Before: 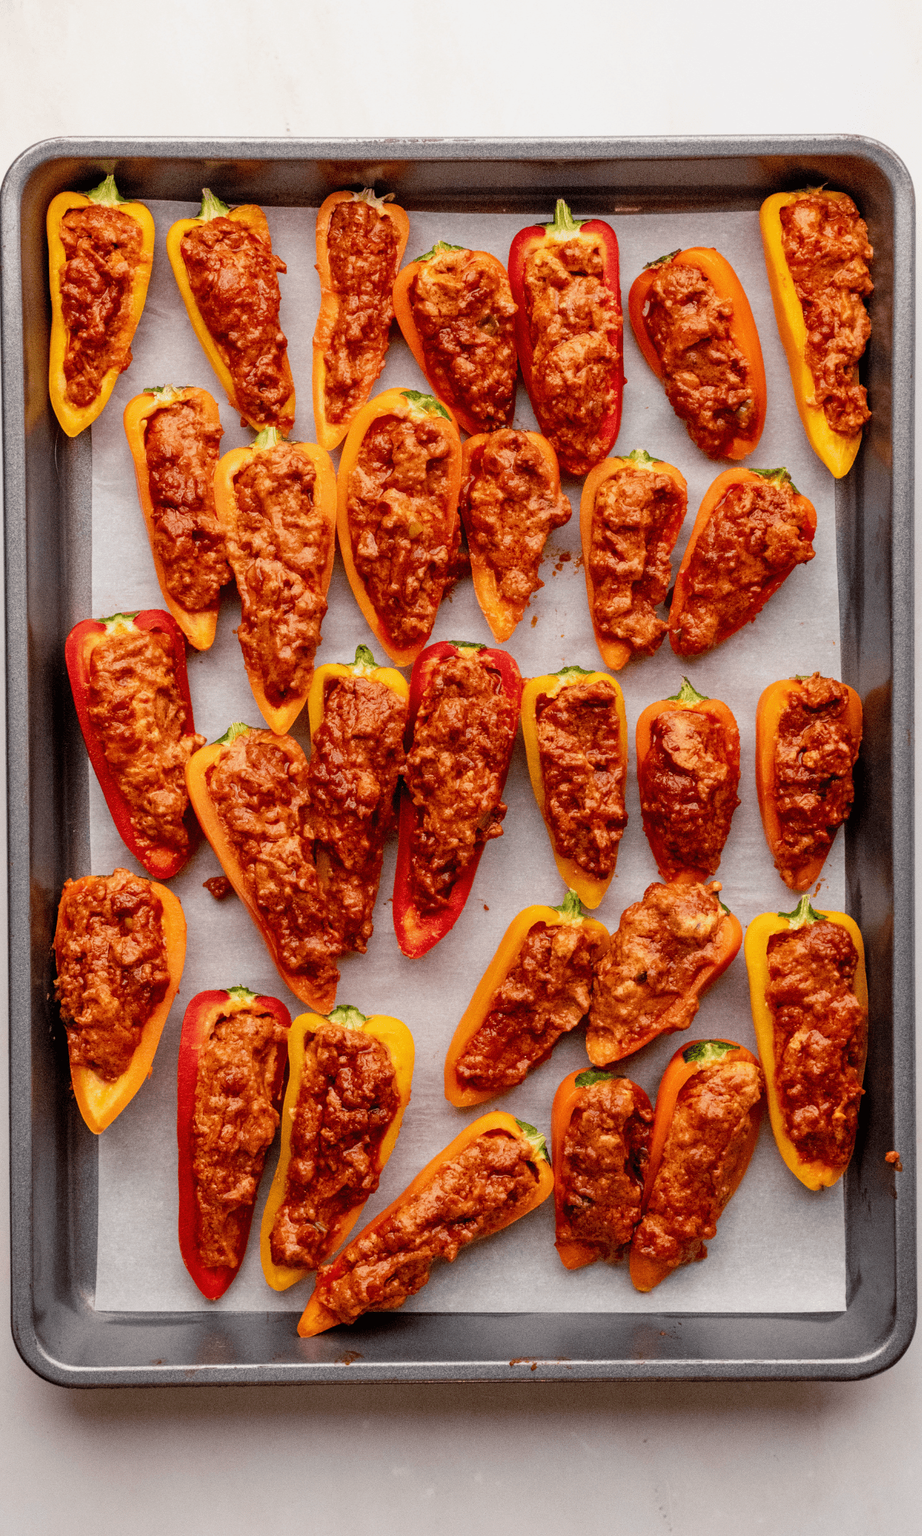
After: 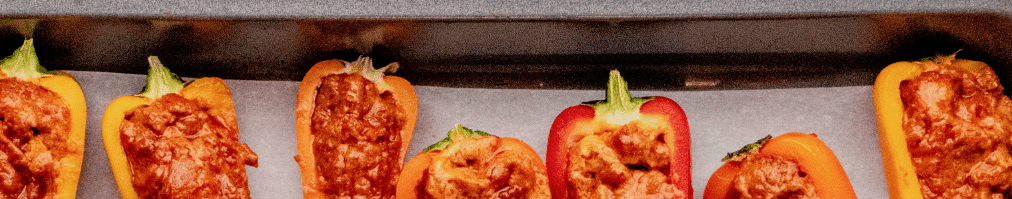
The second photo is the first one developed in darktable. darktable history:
filmic rgb: black relative exposure -11.88 EV, white relative exposure 5.43 EV, threshold 3 EV, hardness 4.49, latitude 50%, contrast 1.14, color science v5 (2021), contrast in shadows safe, contrast in highlights safe, enable highlight reconstruction true
crop and rotate: left 9.644%, top 9.491%, right 6.021%, bottom 80.509%
